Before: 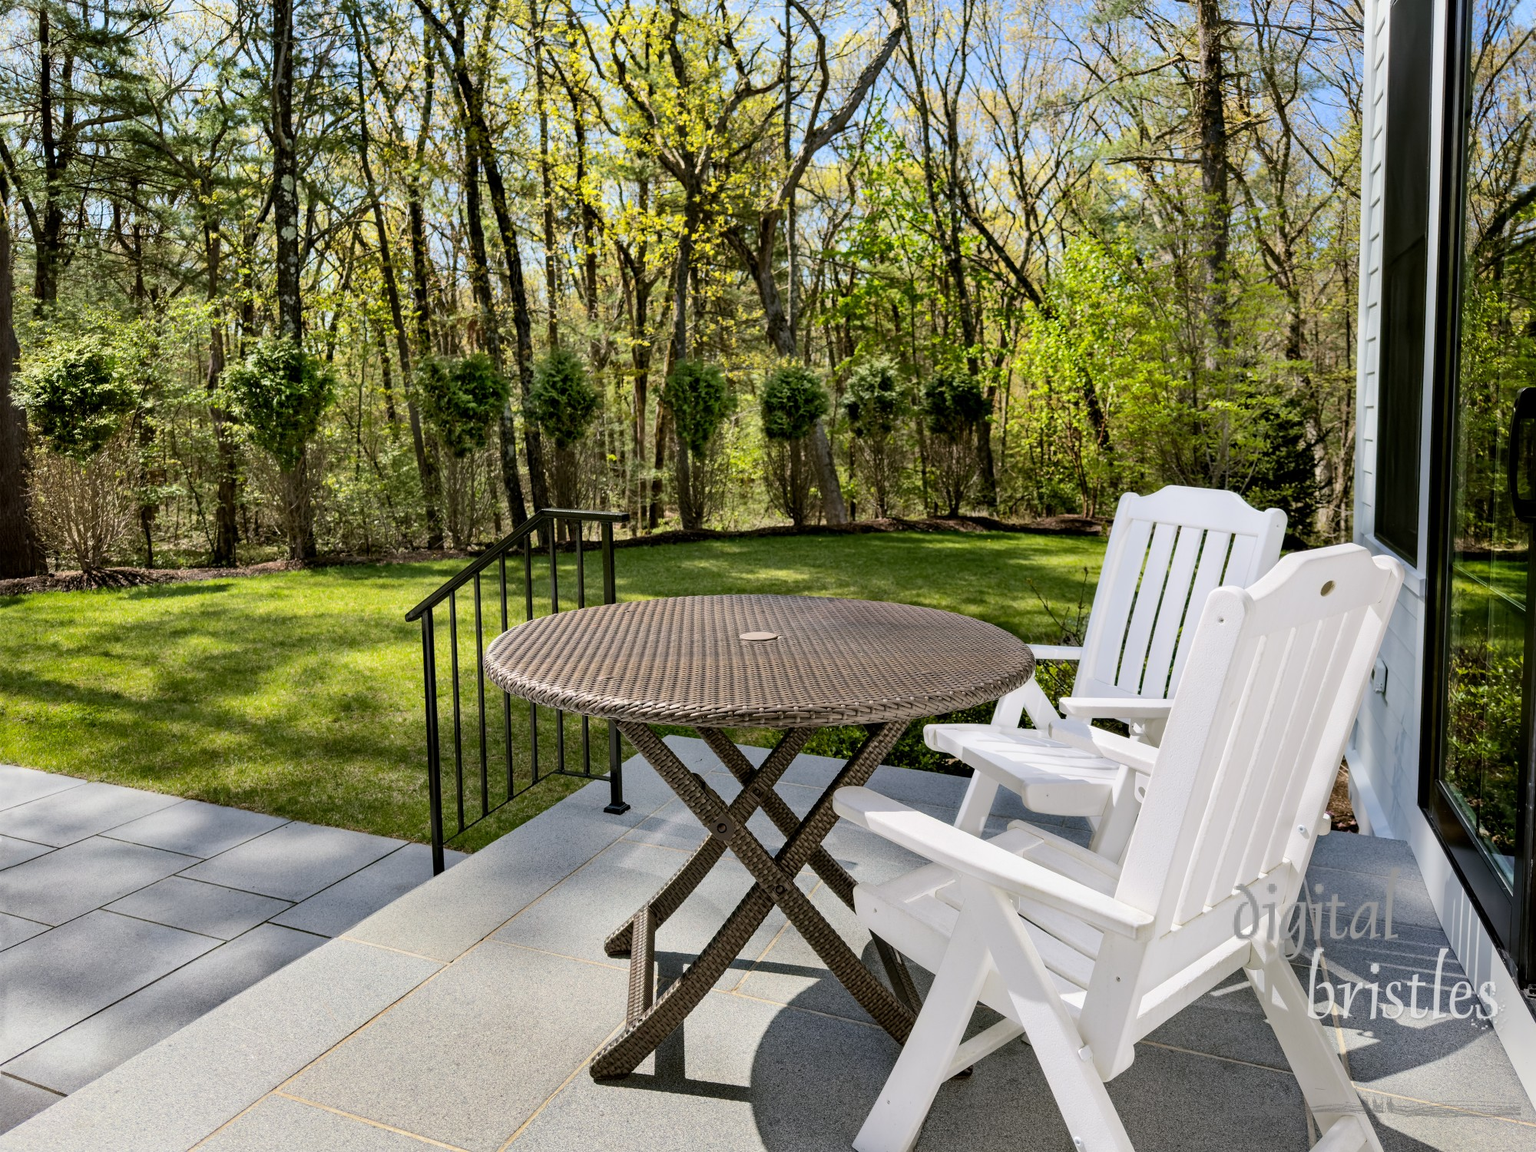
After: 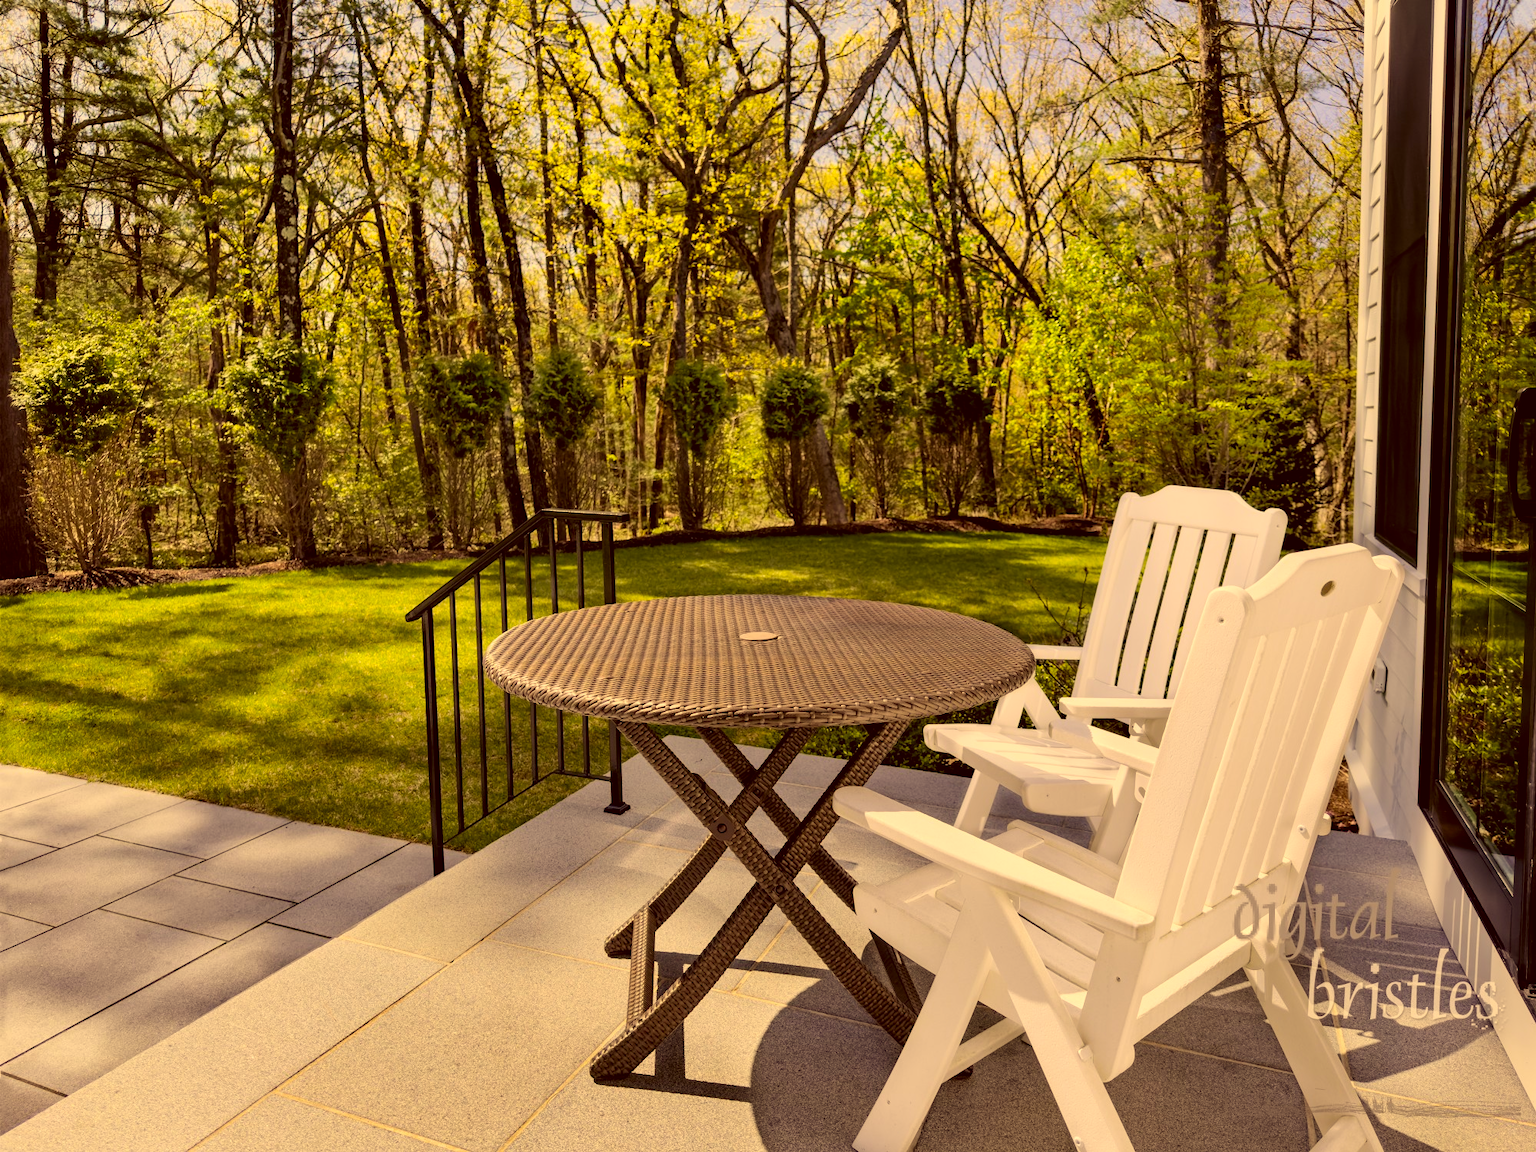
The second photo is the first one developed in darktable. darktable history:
color correction: highlights a* 9.89, highlights b* 39.38, shadows a* 14.63, shadows b* 3.66
shadows and highlights: shadows 3.82, highlights -17.53, soften with gaussian
